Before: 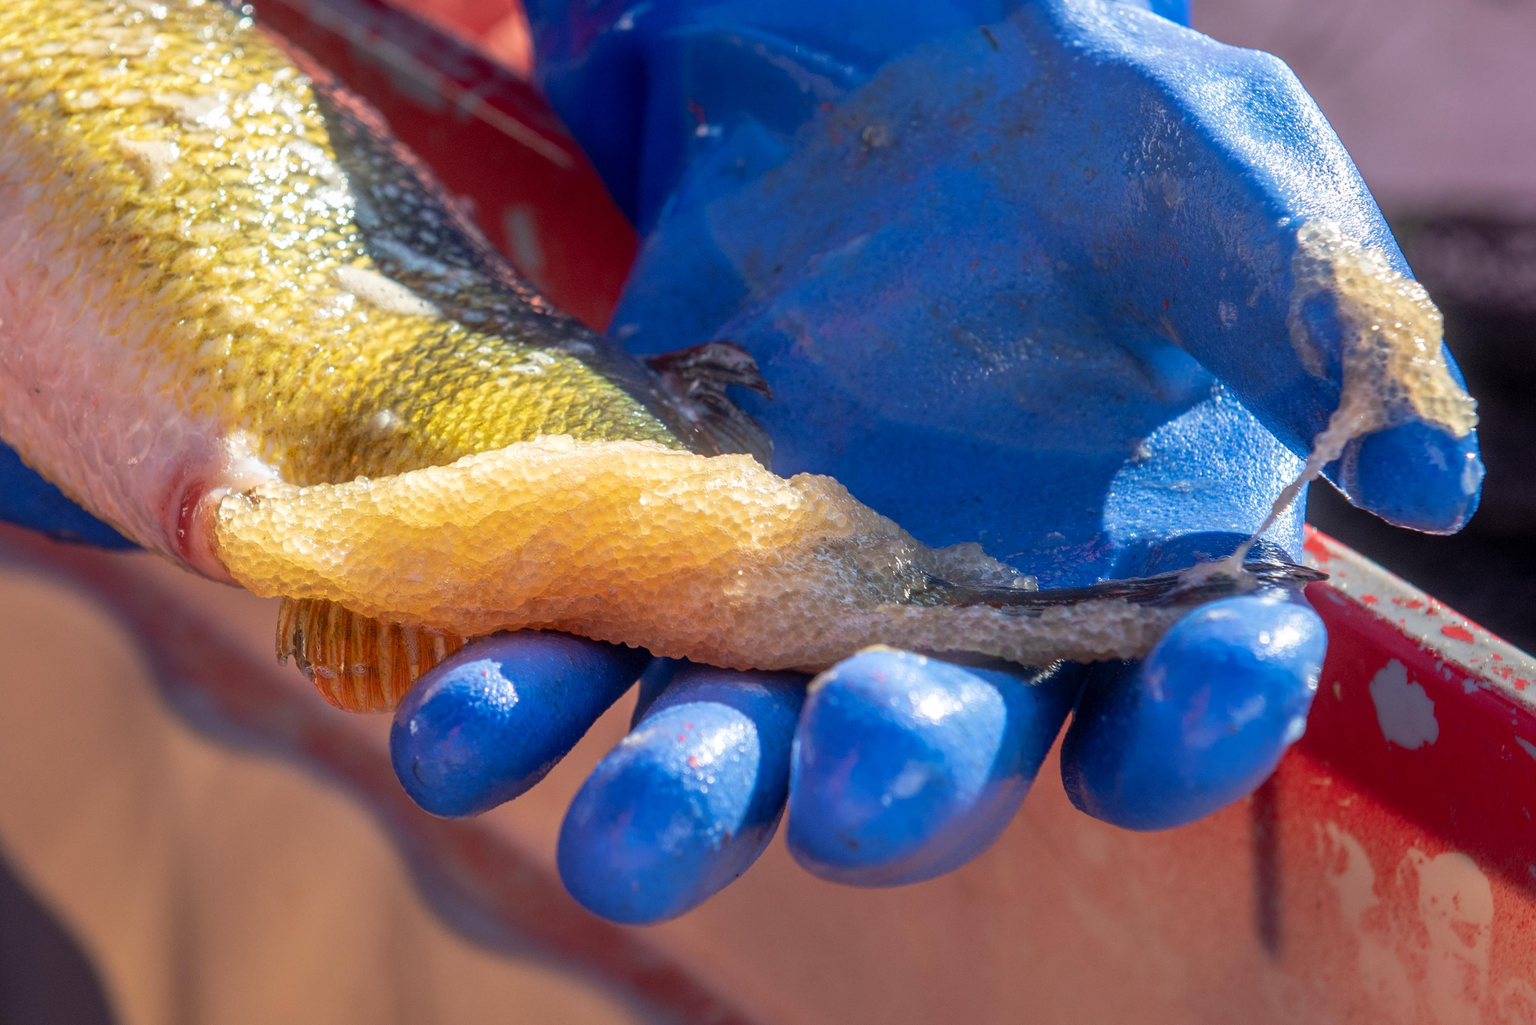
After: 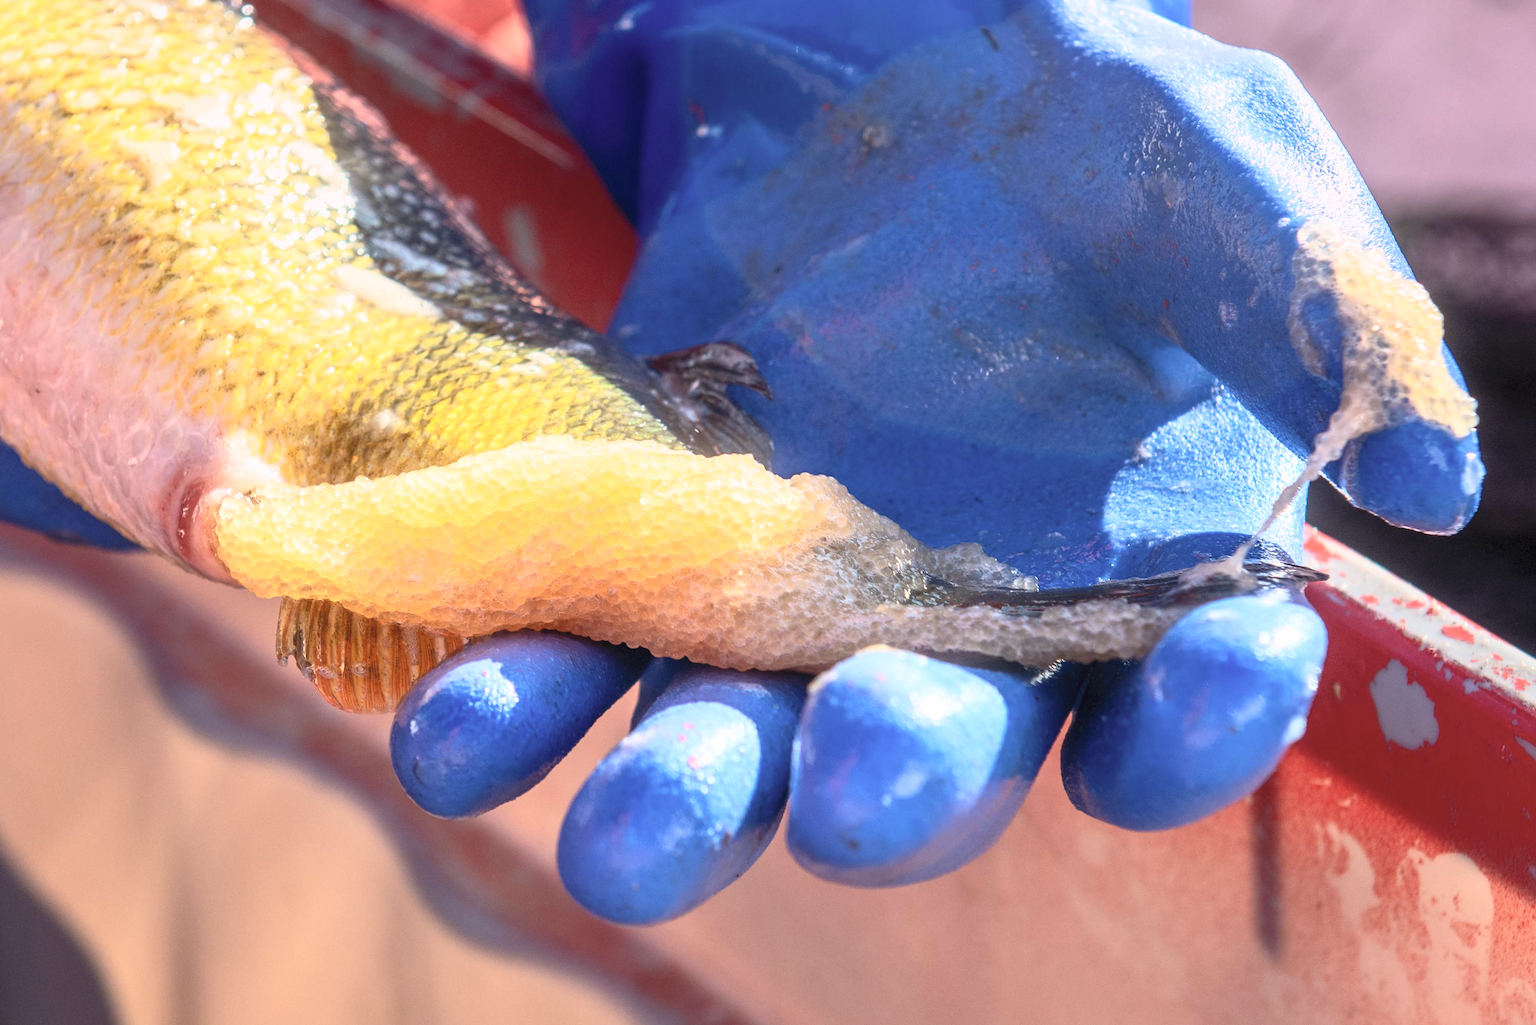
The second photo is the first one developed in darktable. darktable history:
contrast brightness saturation: contrast 0.39, brightness 0.53
graduated density: density 0.38 EV, hardness 21%, rotation -6.11°, saturation 32%
